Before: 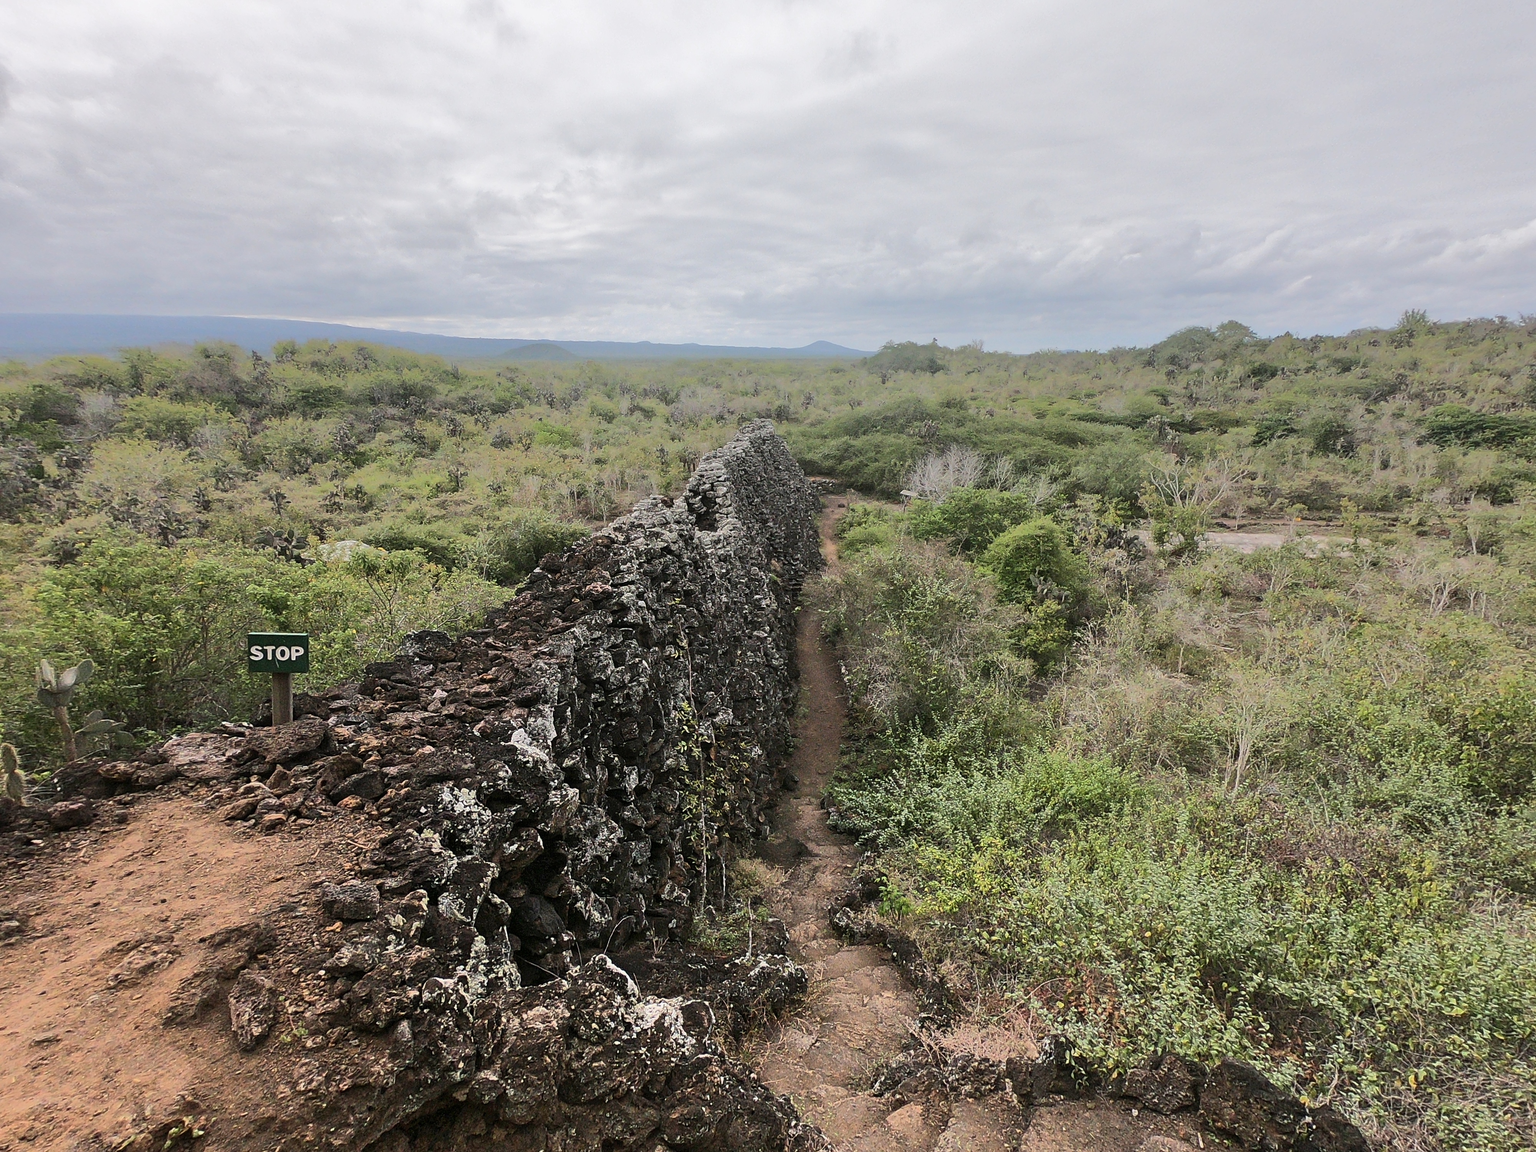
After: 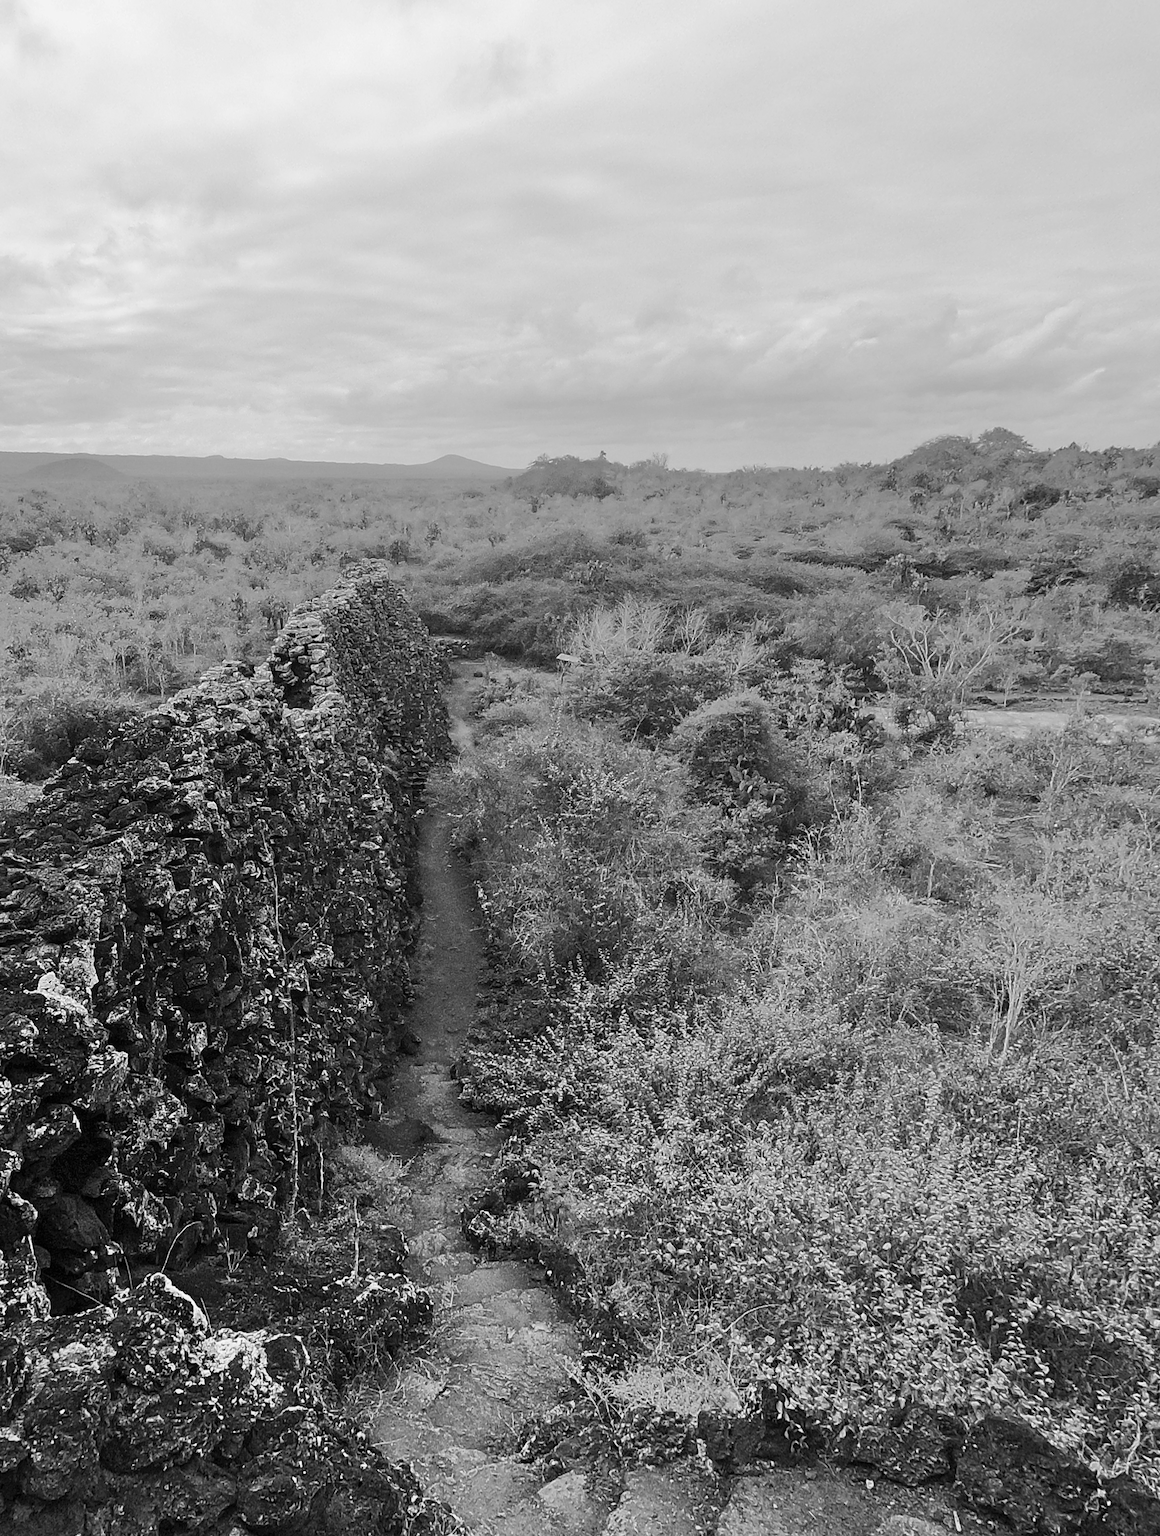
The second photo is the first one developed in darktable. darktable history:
monochrome: on, module defaults
color balance rgb: perceptual saturation grading › global saturation 20%, perceptual saturation grading › highlights 2.68%, perceptual saturation grading › shadows 50%
crop: left 31.458%, top 0%, right 11.876%
